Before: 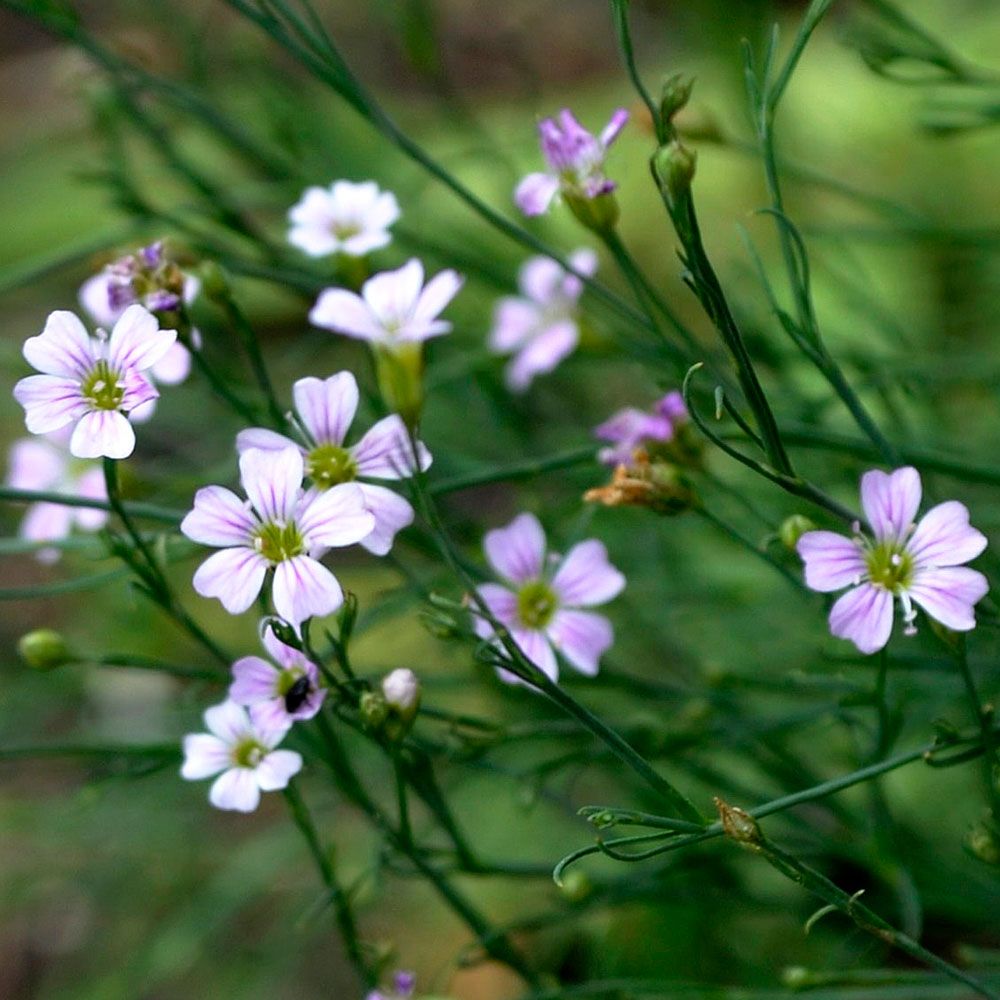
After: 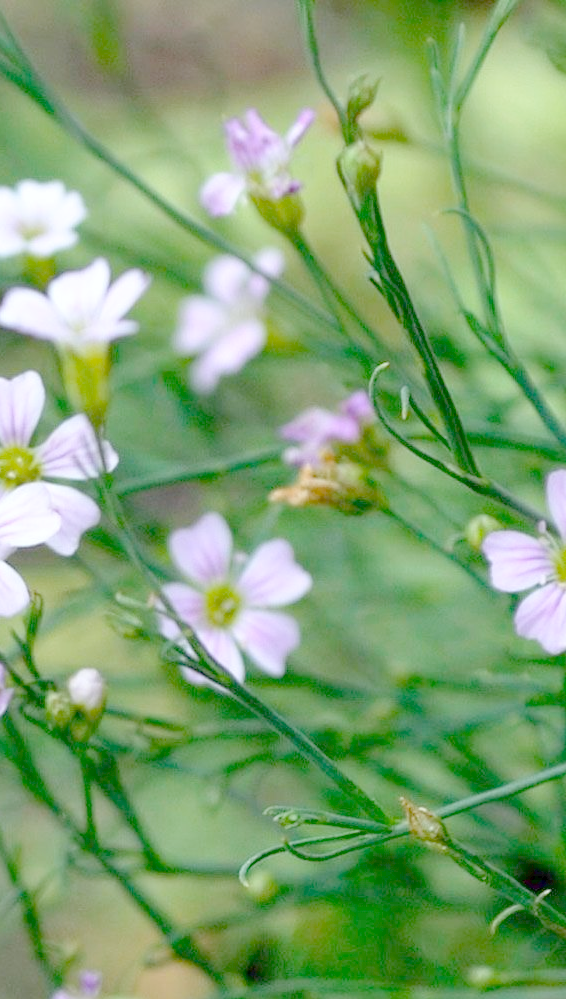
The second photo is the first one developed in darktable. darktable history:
white balance: red 0.976, blue 1.04
crop: left 31.458%, top 0%, right 11.876%
